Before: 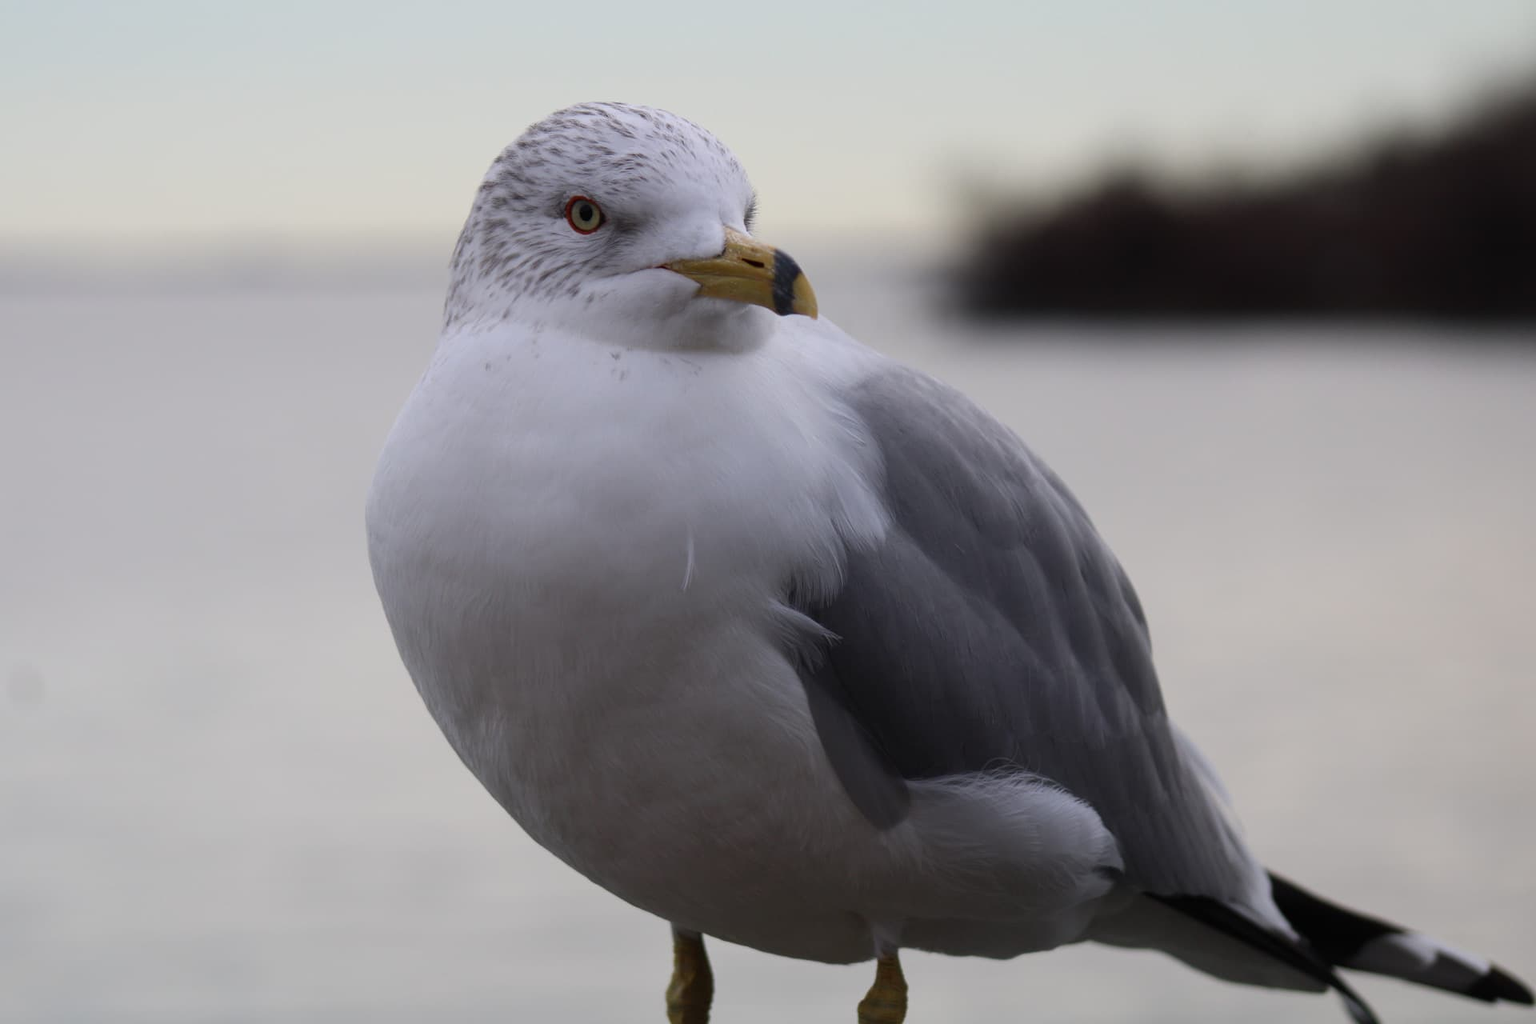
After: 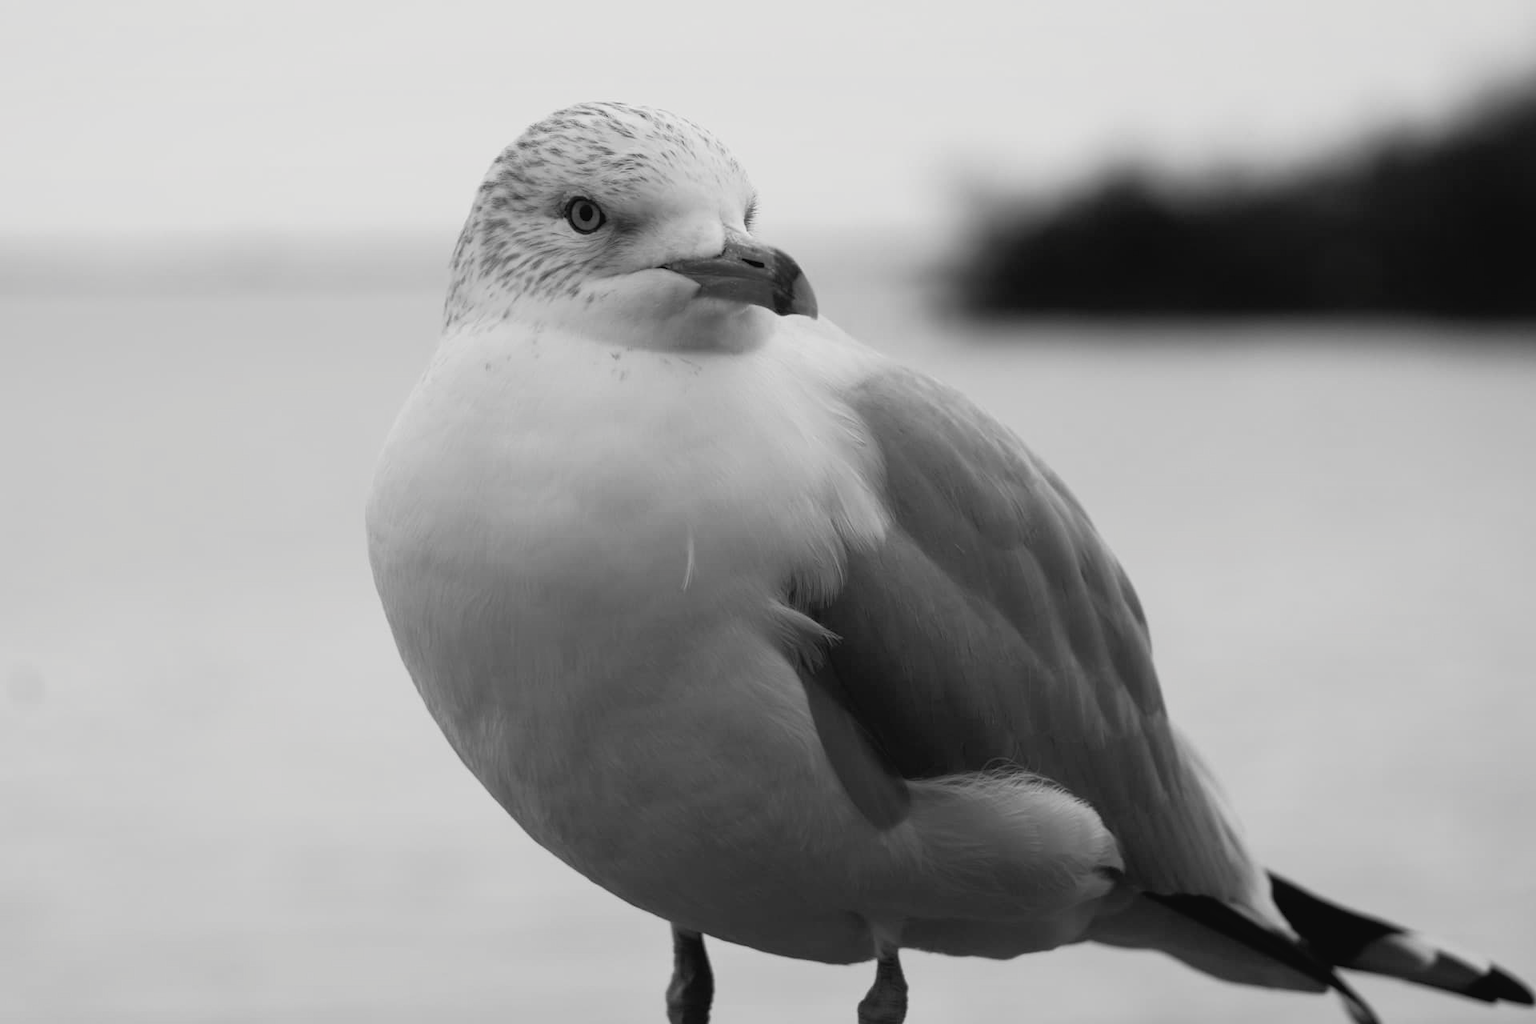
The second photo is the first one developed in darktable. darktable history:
tone curve: curves: ch0 [(0, 0) (0.003, 0.032) (0.011, 0.033) (0.025, 0.036) (0.044, 0.046) (0.069, 0.069) (0.1, 0.108) (0.136, 0.157) (0.177, 0.208) (0.224, 0.256) (0.277, 0.313) (0.335, 0.379) (0.399, 0.444) (0.468, 0.514) (0.543, 0.595) (0.623, 0.687) (0.709, 0.772) (0.801, 0.854) (0.898, 0.933) (1, 1)], preserve colors none
color look up table: target L [85.98, 98.62, 82.05, 82.41, 80.6, 74.05, 68.49, 48.84, 38.24, 41.83, 36.85, 19.87, 8.584, 200.73, 65.87, 82.05, 74.05, 68.49, 58.12, 68.12, 59.79, 69.98, 55.28, 50.43, 48.04, 32.32, 20.33, 26.8, 3.321, 91.29, 88.12, 74.78, 80.6, 72.21, 84.2, 80.24, 58.64, 44.82, 42.1, 28.85, 23.22, 40.73, 6.319, 84.91, 86.7, 67, 85.98, 45.09, 40.73], target a [-0.001, -0.099, 0 ×6, -0.001, 0.001, 0.001, 0 ×7, 0.001, 0, 0, 0, 0.001, 0, -0.001, 0 ×5, -0.001, 0, 0, -0.001, 0, 0, 0.001, -0.001, 0.001, 0 ×5, -0.002, 0, -0.001, 0.001, 0], target b [0.002, 1.217, 0.001 ×5, -0.004, 0.013, -0.003, -0.003, -0.002, -0.002, -0.001, 0.001 ×4, -0.004, 0.001, 0.001, 0.001, -0.004, 0.001, 0.015, -0.003, 0.001, -0.002, 0.002, 0, 0.001, 0.001, 0.001, 0.021, 0.001, 0.001, -0.004, 0.014, -0.003, -0.003, -0.002, -0.003, -0.001, 0.001, 0.024, 0.001, 0.002, -0.004, -0.003], num patches 49
